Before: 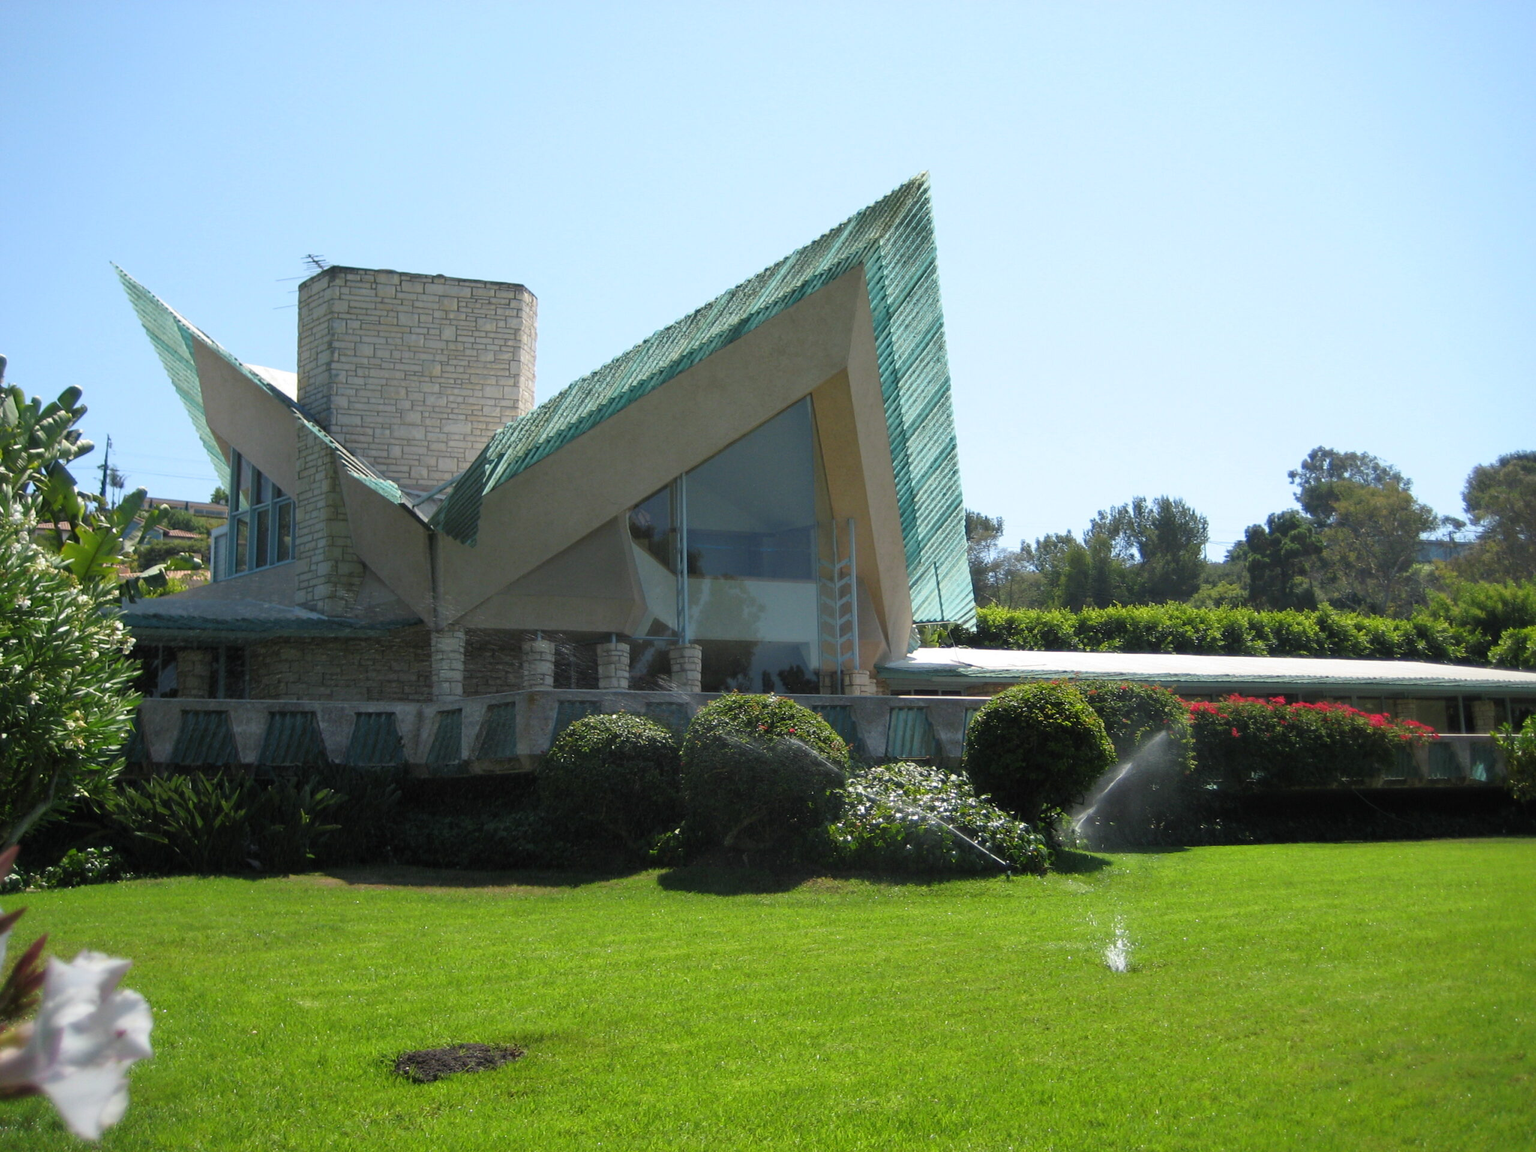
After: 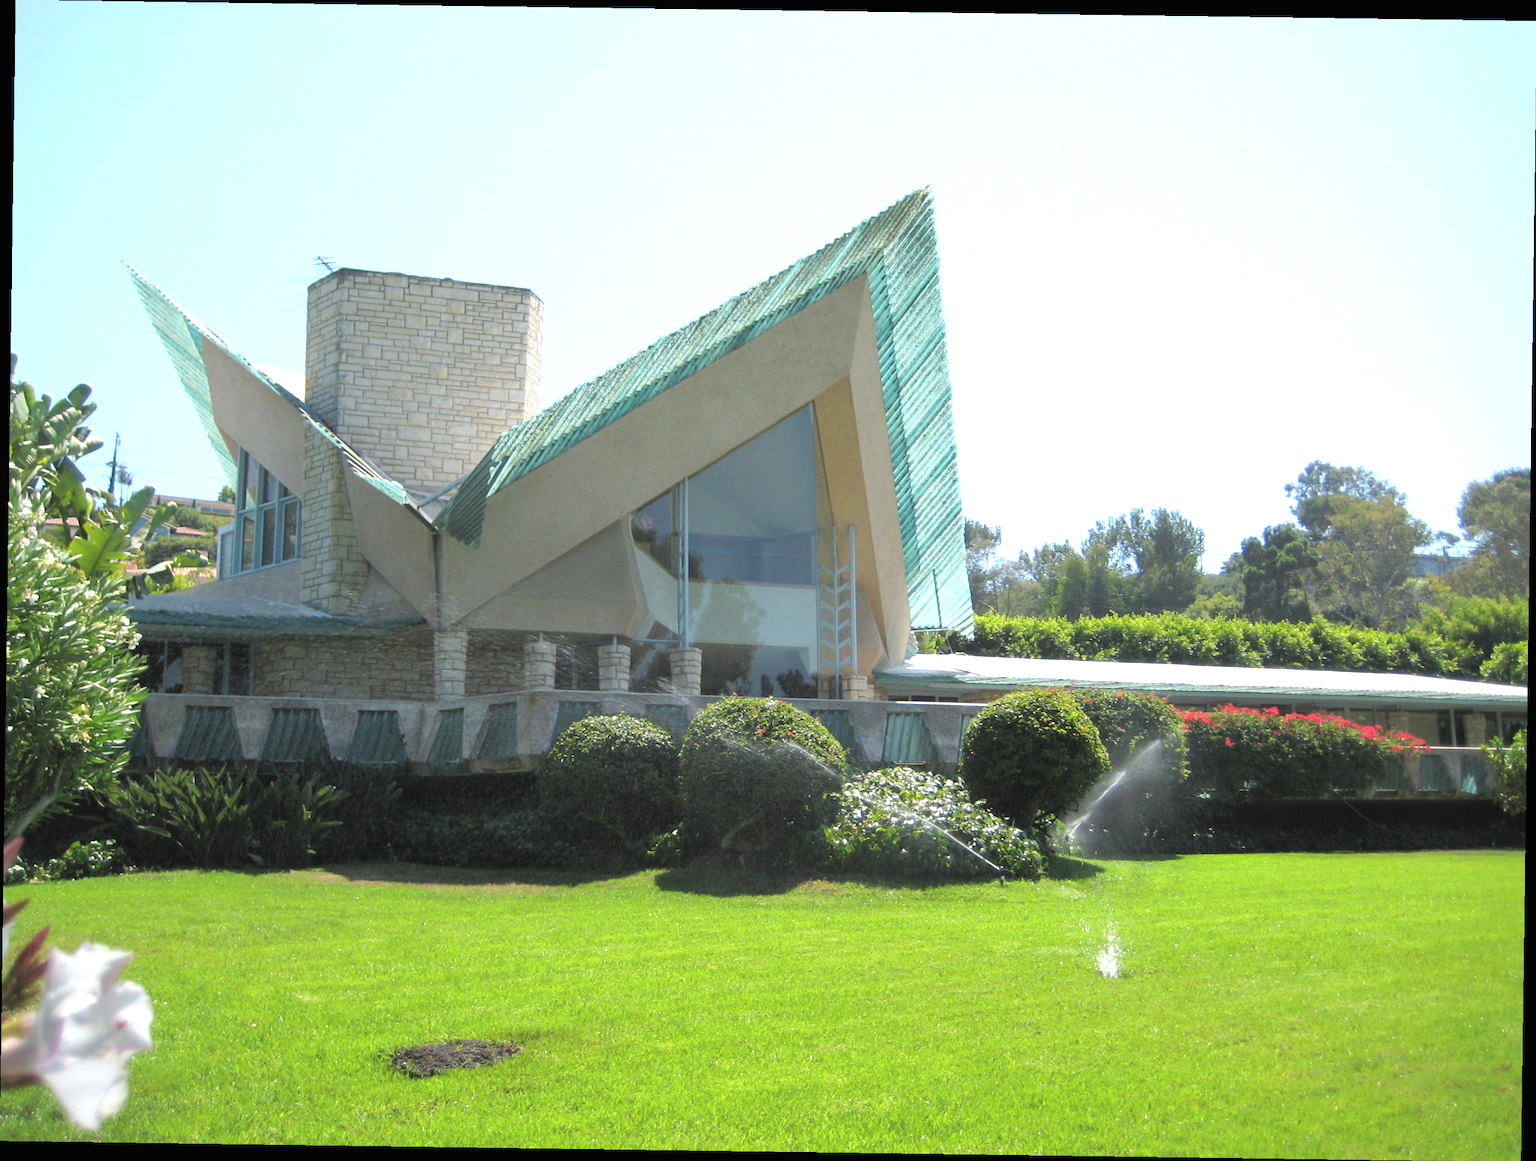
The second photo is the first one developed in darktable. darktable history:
rotate and perspective: rotation 0.8°, automatic cropping off
contrast brightness saturation: brightness 0.13
exposure: black level correction 0, exposure 0.7 EV, compensate exposure bias true, compensate highlight preservation false
